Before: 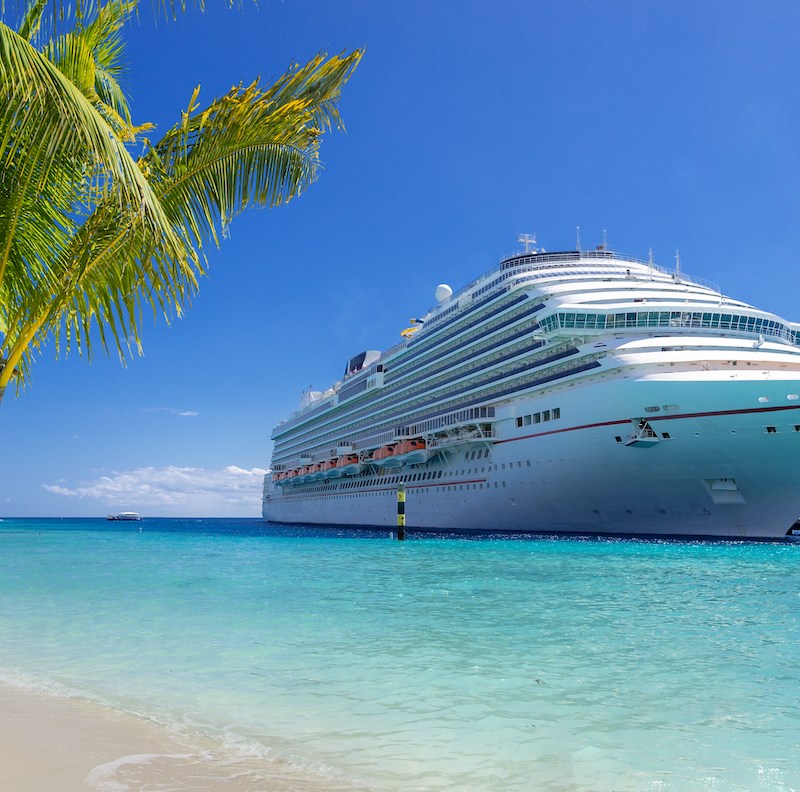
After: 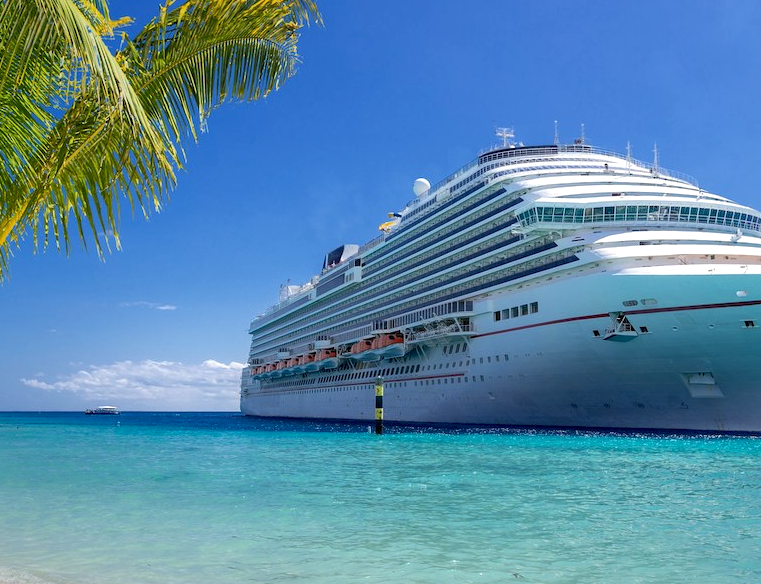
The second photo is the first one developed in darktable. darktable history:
crop and rotate: left 2.917%, top 13.451%, right 1.886%, bottom 12.808%
local contrast: highlights 157%, shadows 130%, detail 139%, midtone range 0.254
shadows and highlights: shadows 59.2, highlights -60.07
